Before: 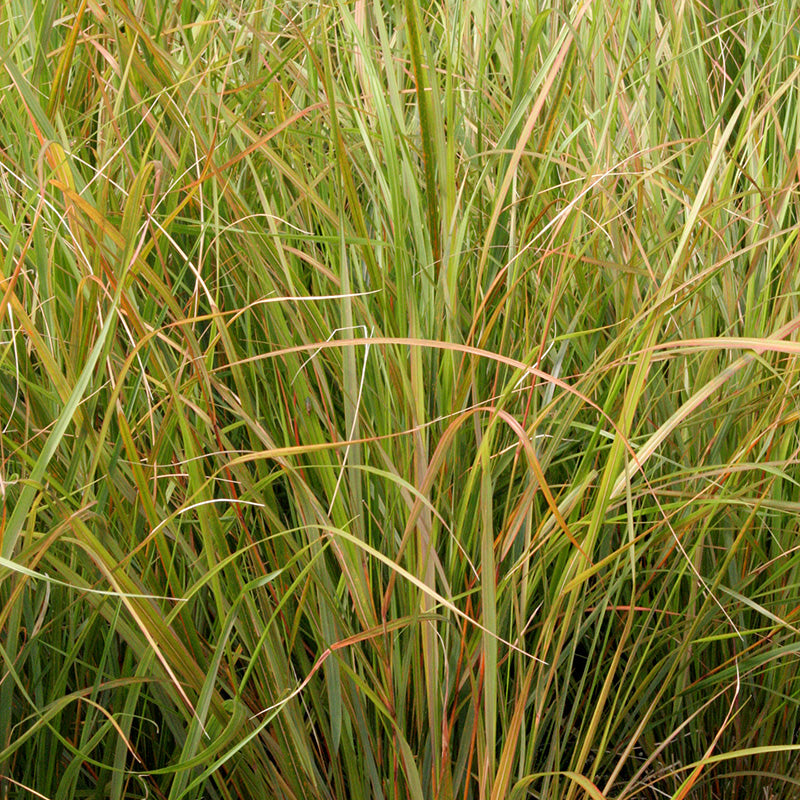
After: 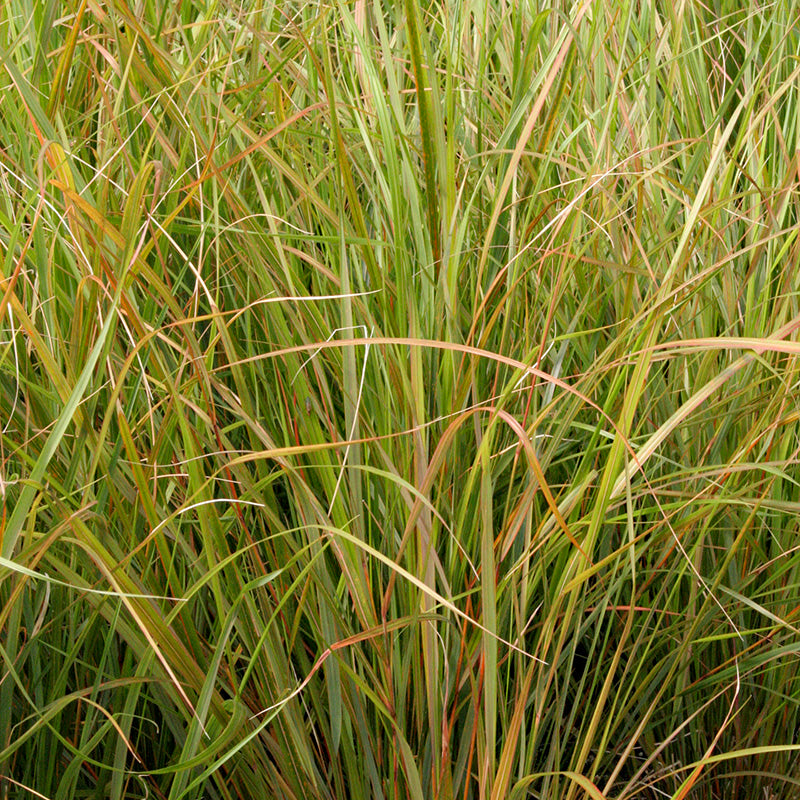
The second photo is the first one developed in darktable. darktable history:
haze removal: strength 0.278, distance 0.248
